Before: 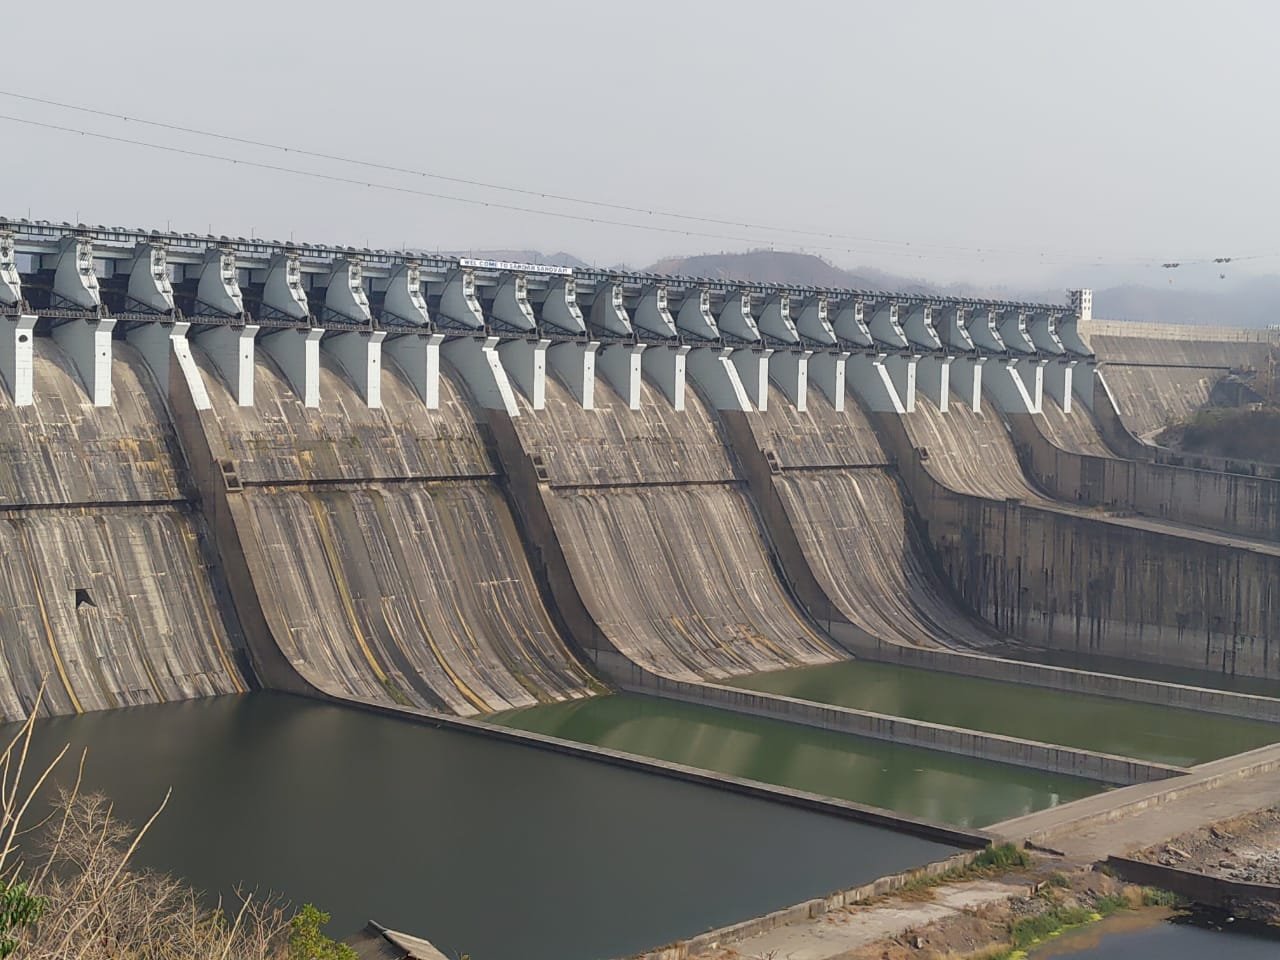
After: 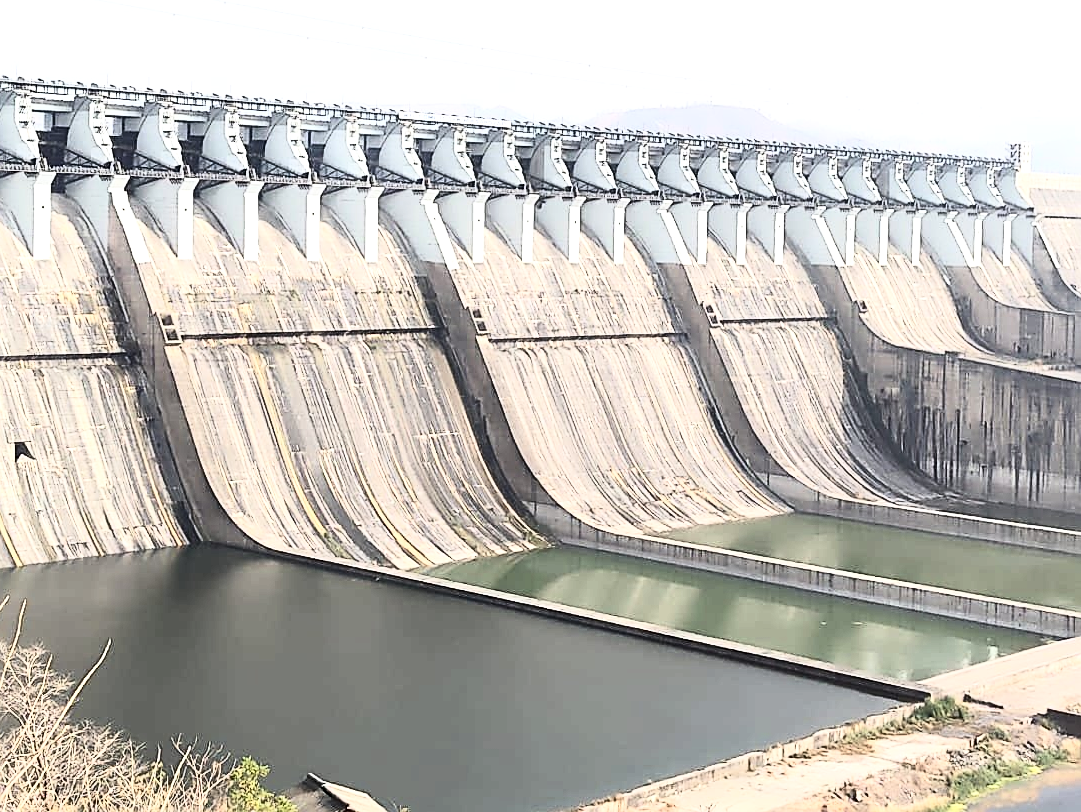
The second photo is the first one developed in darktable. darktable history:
base curve: curves: ch0 [(0, 0) (0.005, 0.002) (0.193, 0.295) (0.399, 0.664) (0.75, 0.928) (1, 1)]
contrast brightness saturation: contrast 0.254, saturation -0.316
crop and rotate: left 4.8%, top 15.39%, right 10.685%
exposure: black level correction 0.001, exposure 1 EV, compensate highlight preservation false
sharpen: on, module defaults
